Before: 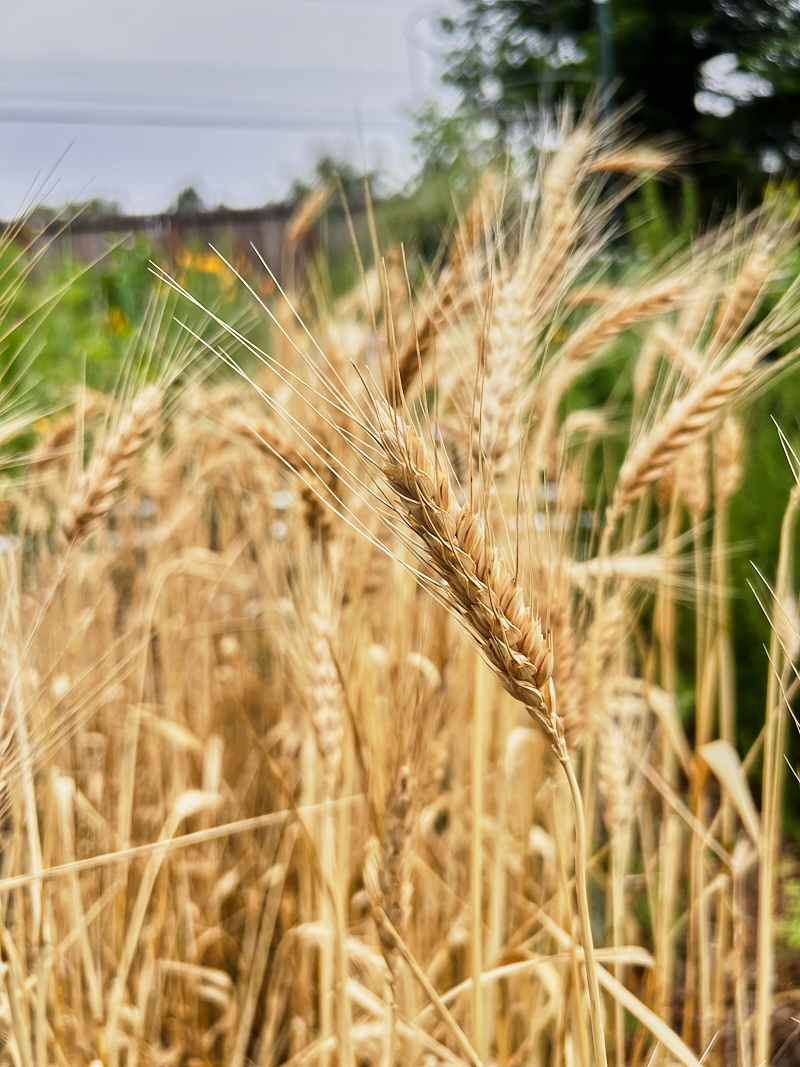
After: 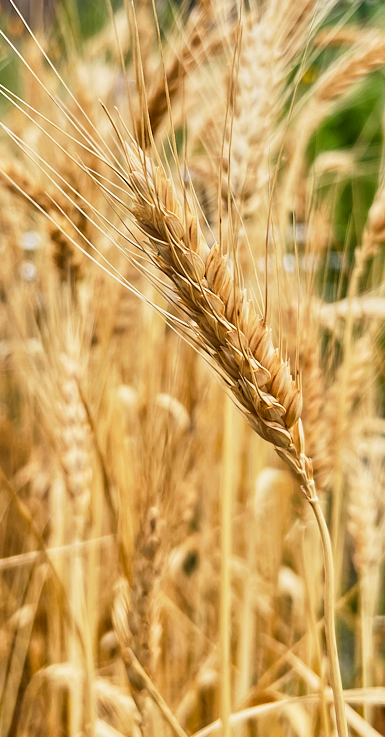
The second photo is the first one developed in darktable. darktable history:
contrast brightness saturation: contrast 0.038, saturation 0.153
crop: left 31.395%, top 24.365%, right 20.388%, bottom 6.522%
